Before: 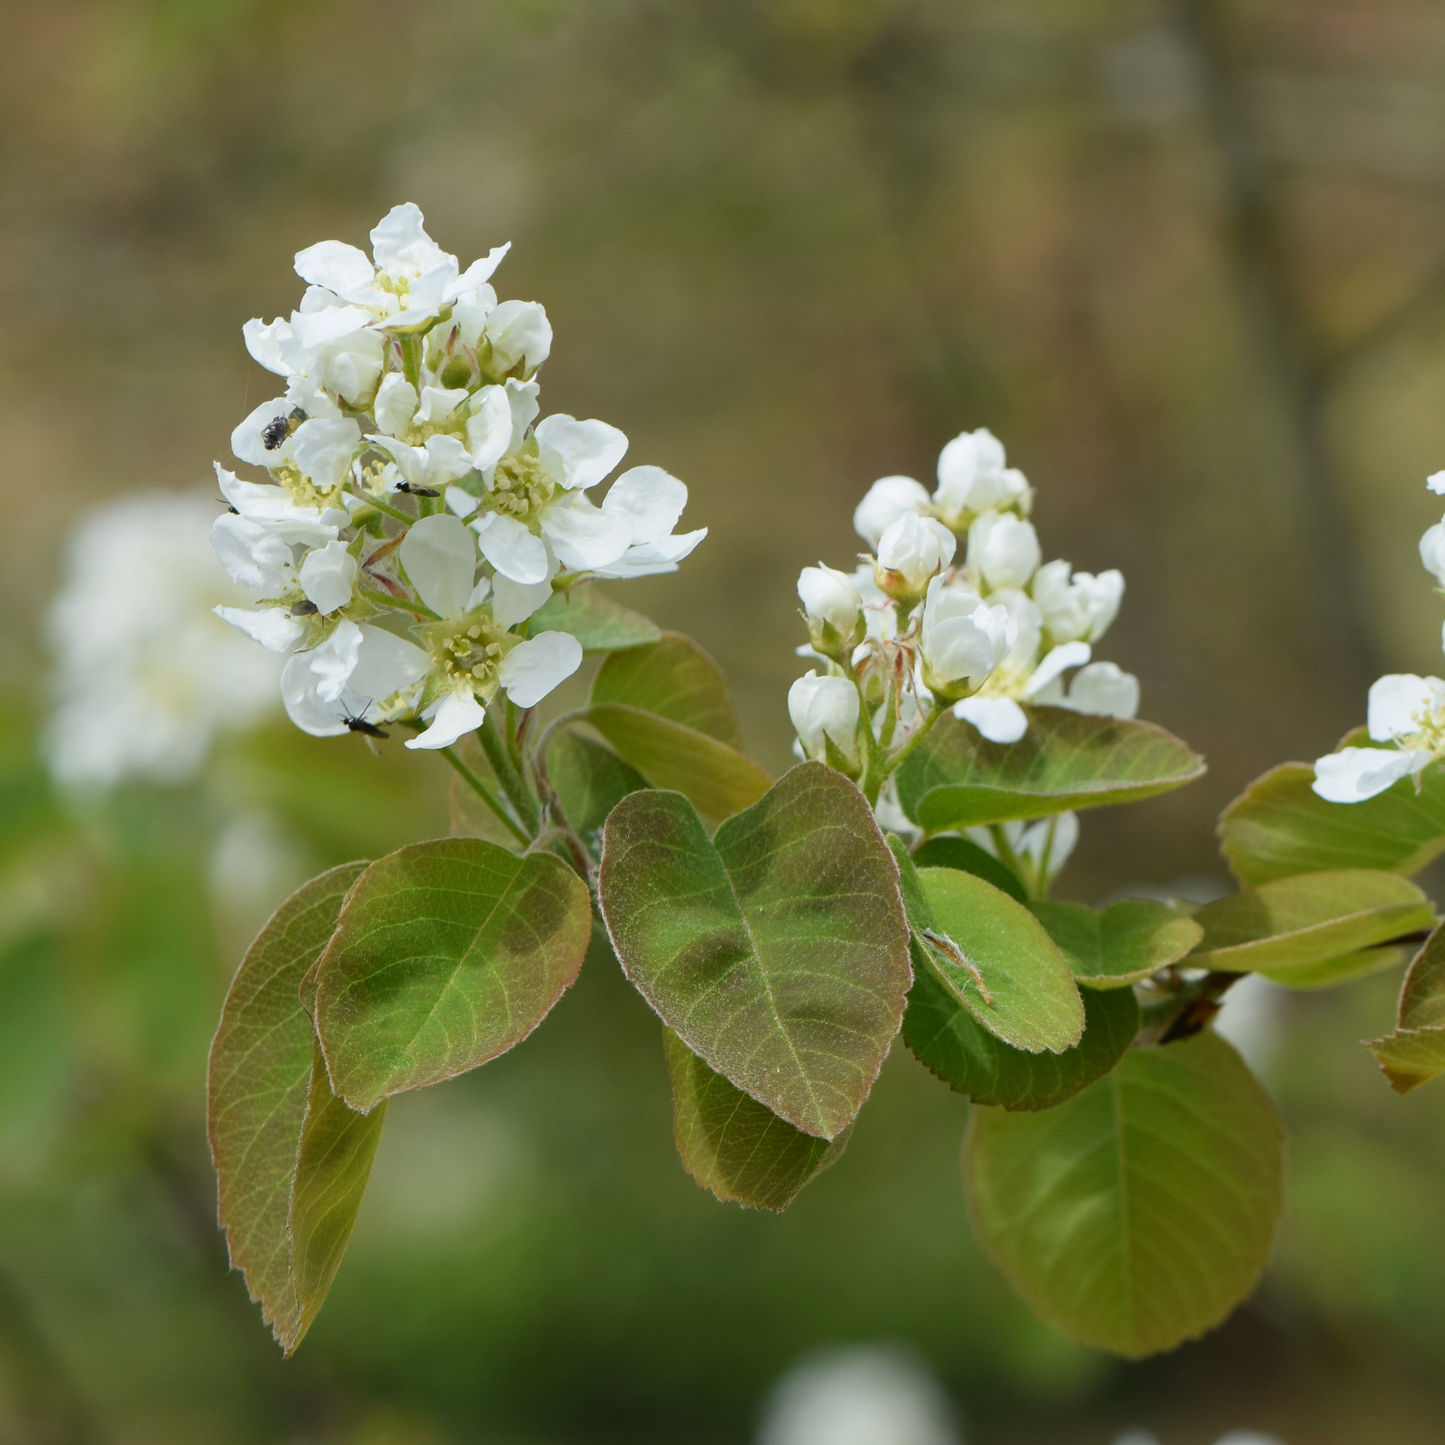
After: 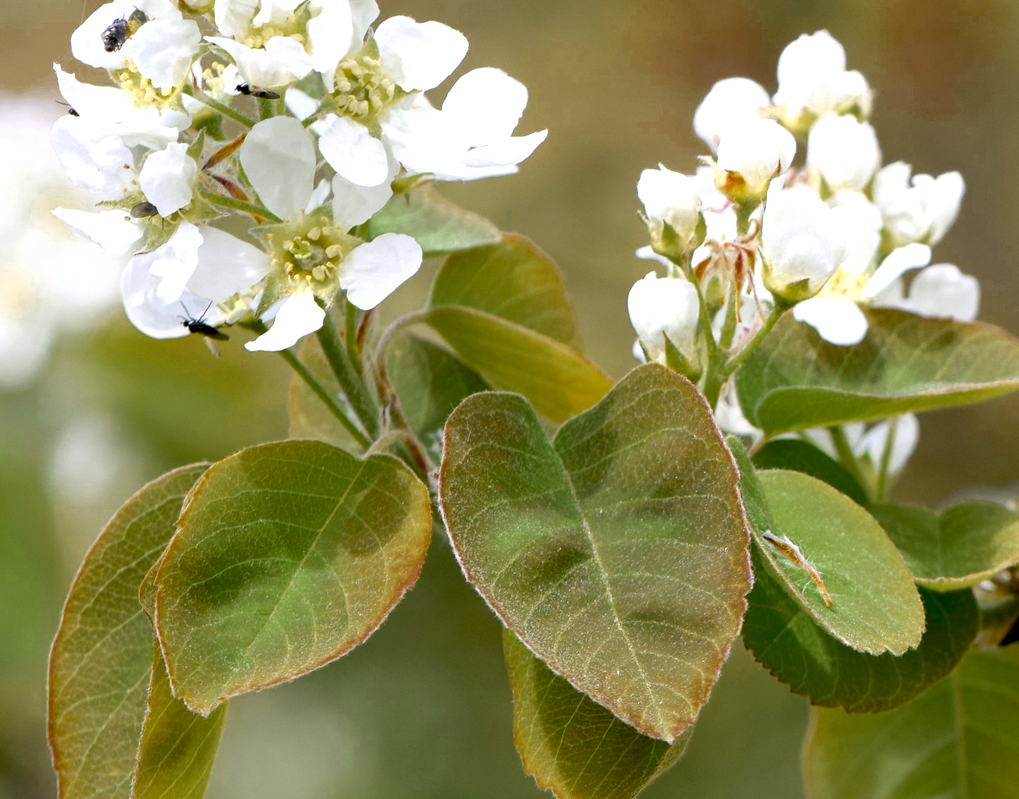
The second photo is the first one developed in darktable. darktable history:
crop: left 11.123%, top 27.61%, right 18.3%, bottom 17.034%
color zones: curves: ch0 [(0.11, 0.396) (0.195, 0.36) (0.25, 0.5) (0.303, 0.412) (0.357, 0.544) (0.75, 0.5) (0.967, 0.328)]; ch1 [(0, 0.468) (0.112, 0.512) (0.202, 0.6) (0.25, 0.5) (0.307, 0.352) (0.357, 0.544) (0.75, 0.5) (0.963, 0.524)]
exposure: black level correction 0.012, exposure 0.7 EV, compensate exposure bias true, compensate highlight preservation false
white balance: red 1.05, blue 1.072
